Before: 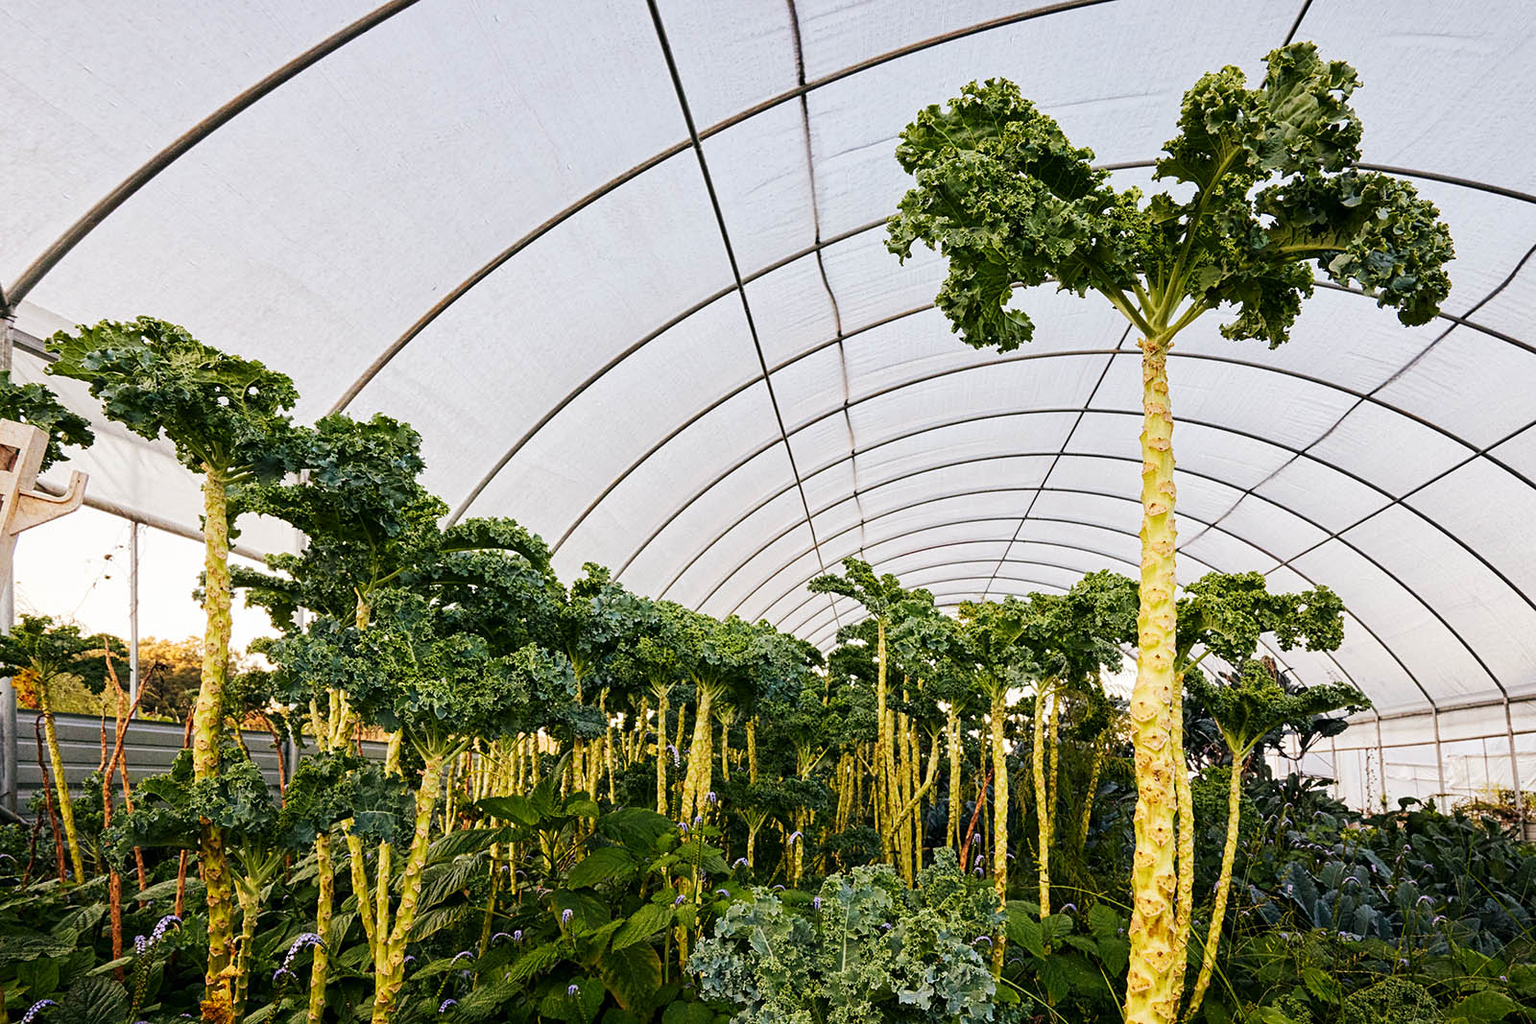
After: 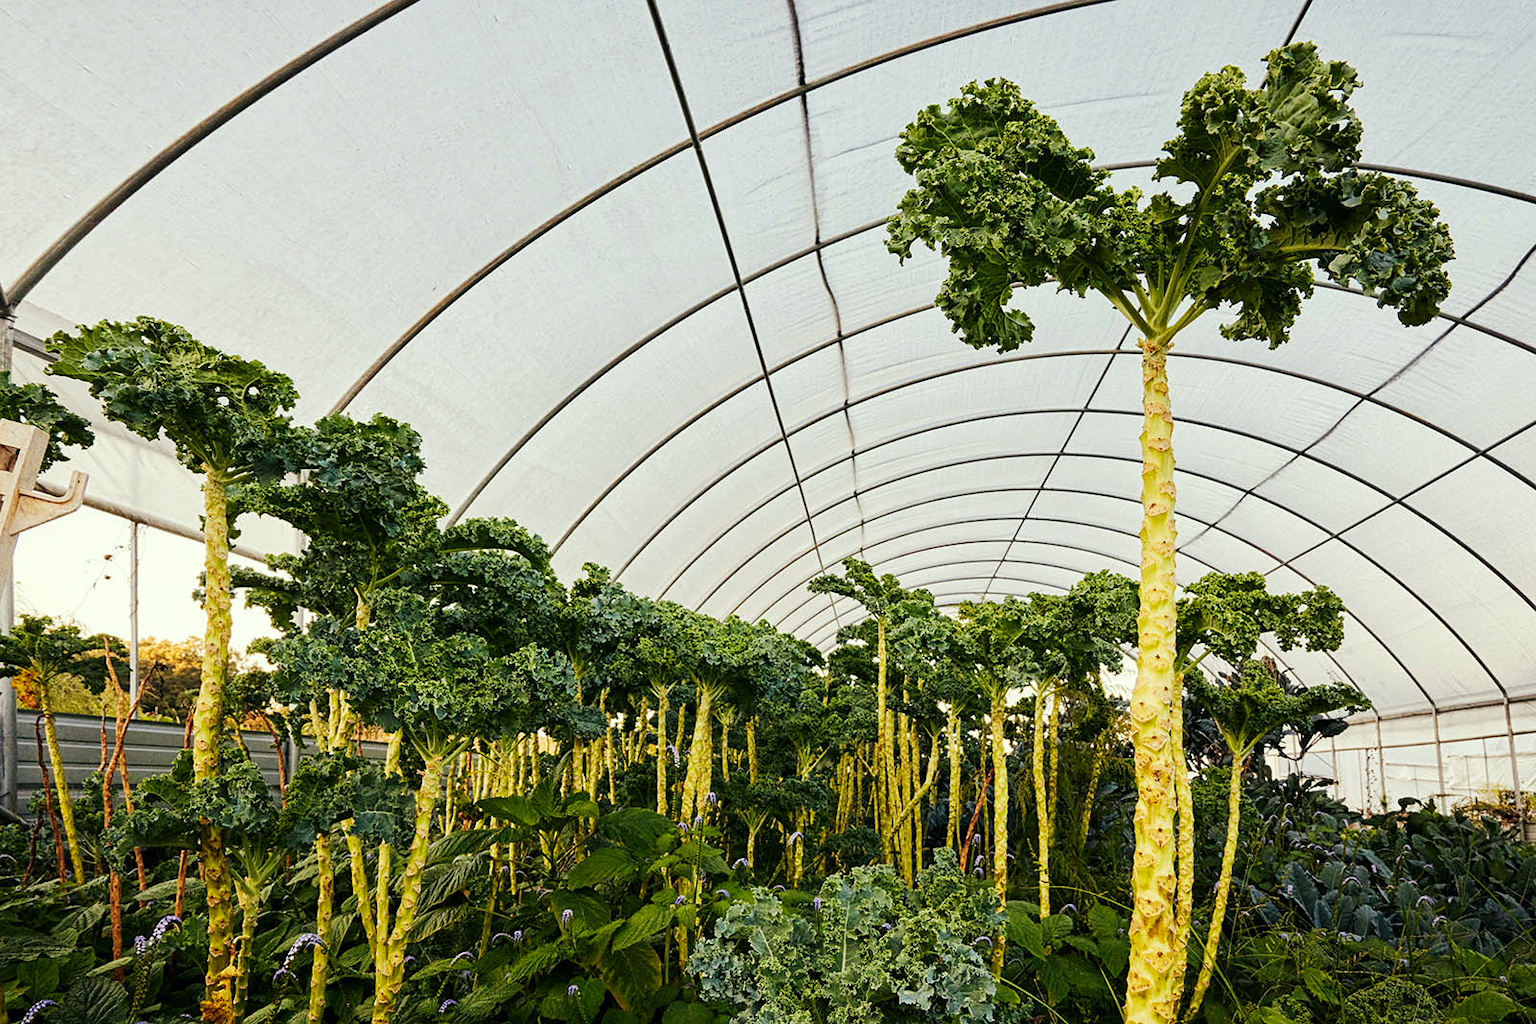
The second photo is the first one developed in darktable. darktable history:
color correction: highlights a* -4.33, highlights b* 6.58
